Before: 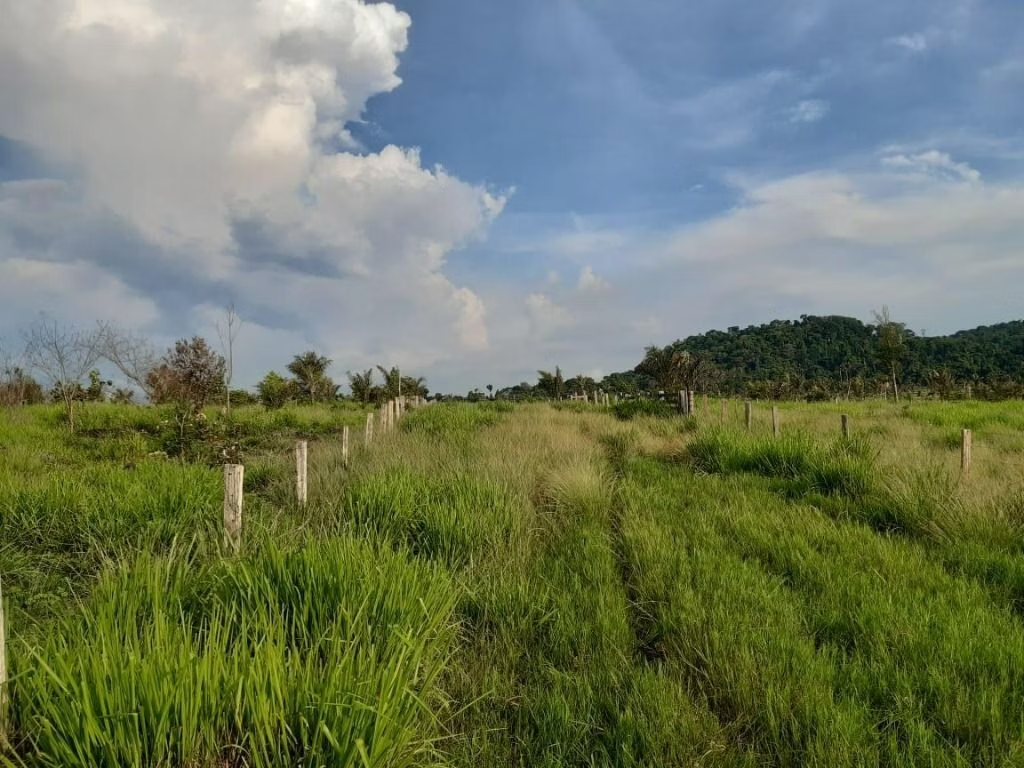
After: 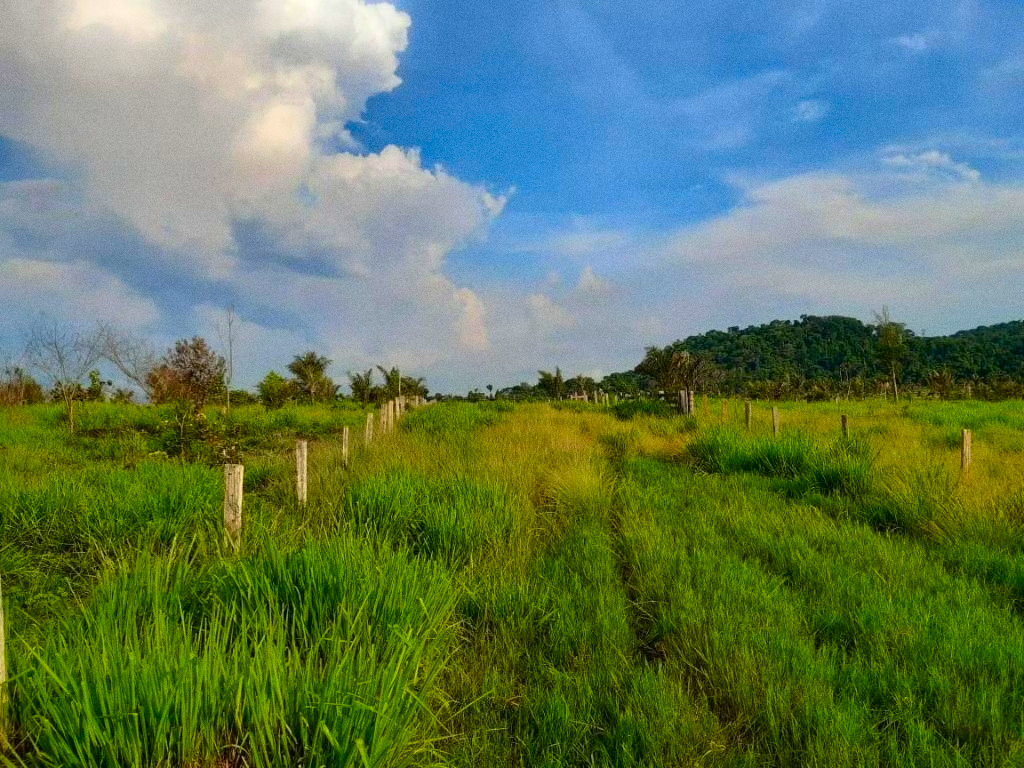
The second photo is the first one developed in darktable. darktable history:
bloom: size 5%, threshold 95%, strength 15%
color correction: saturation 1.8
grain: coarseness 0.47 ISO
